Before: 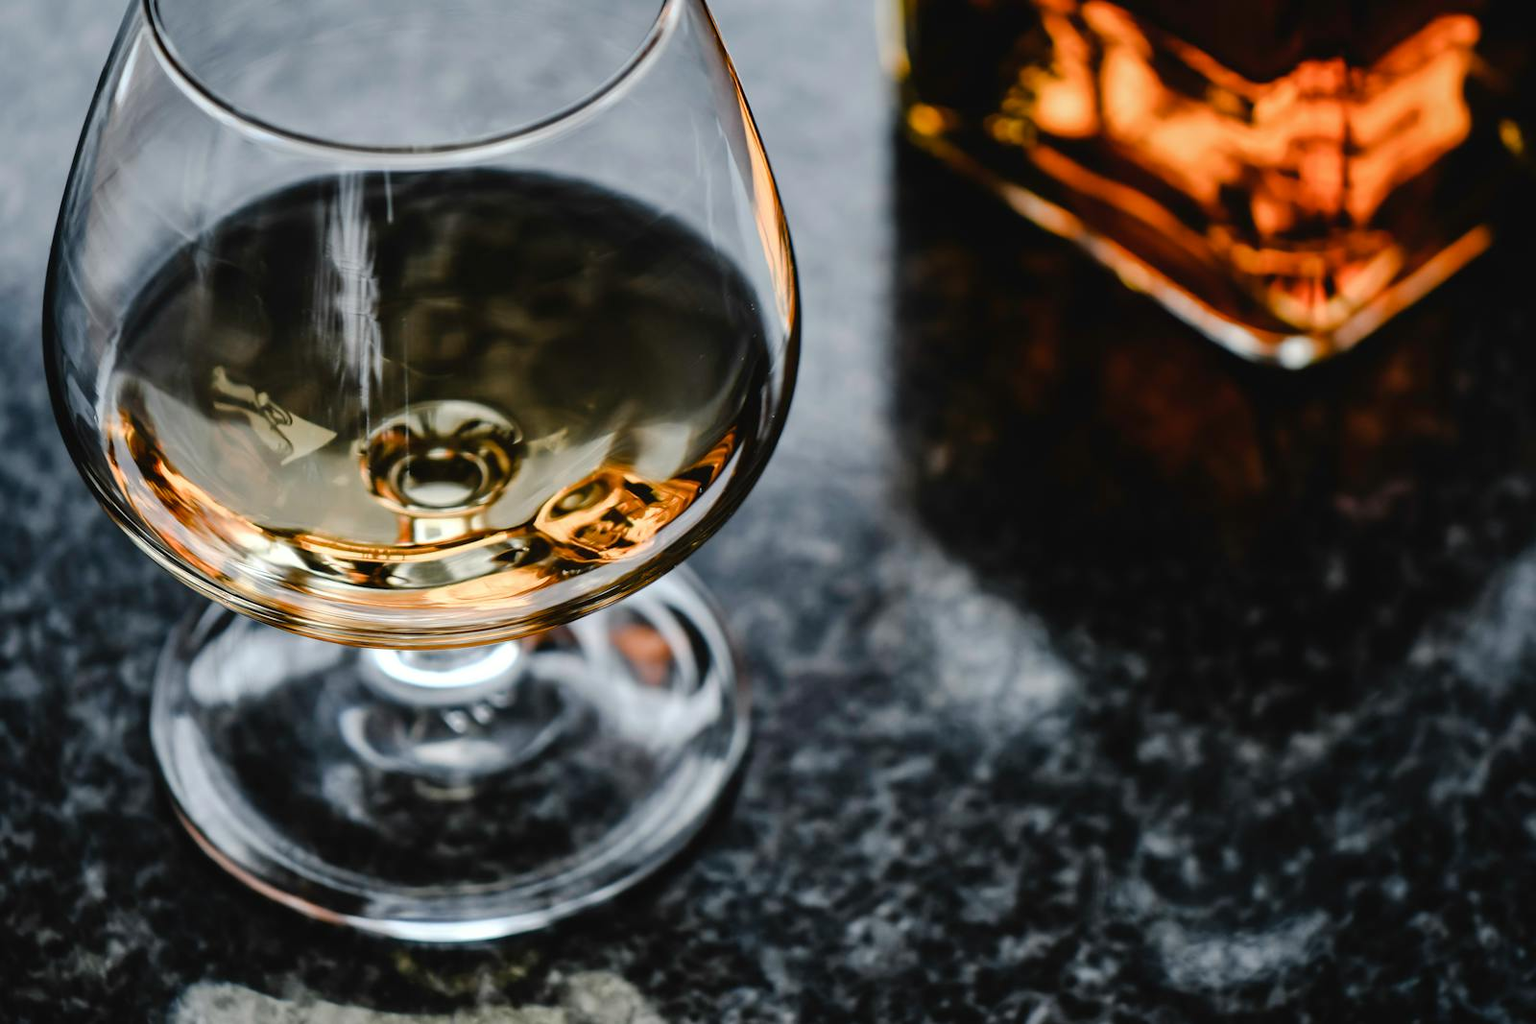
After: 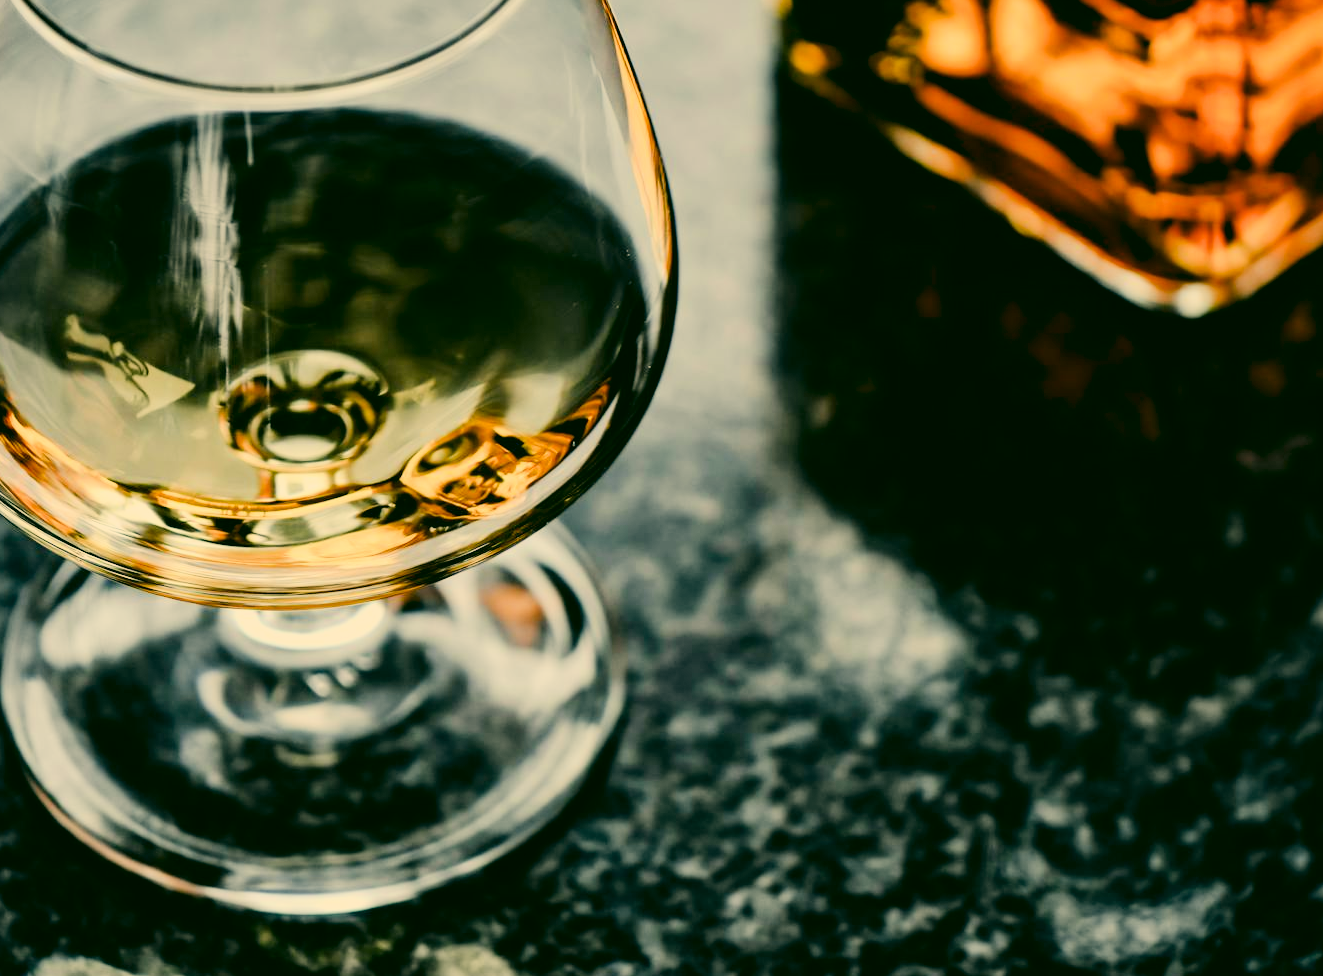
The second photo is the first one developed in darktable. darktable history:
color correction: highlights a* 5.06, highlights b* 24.35, shadows a* -15.75, shadows b* 3.85
exposure: black level correction 0, exposure 0.694 EV, compensate exposure bias true, compensate highlight preservation false
contrast brightness saturation: contrast 0.138
crop: left 9.797%, top 6.291%, right 7.133%, bottom 2.149%
filmic rgb: black relative exposure -7.65 EV, white relative exposure 4.56 EV, threshold 5.94 EV, hardness 3.61, enable highlight reconstruction true
